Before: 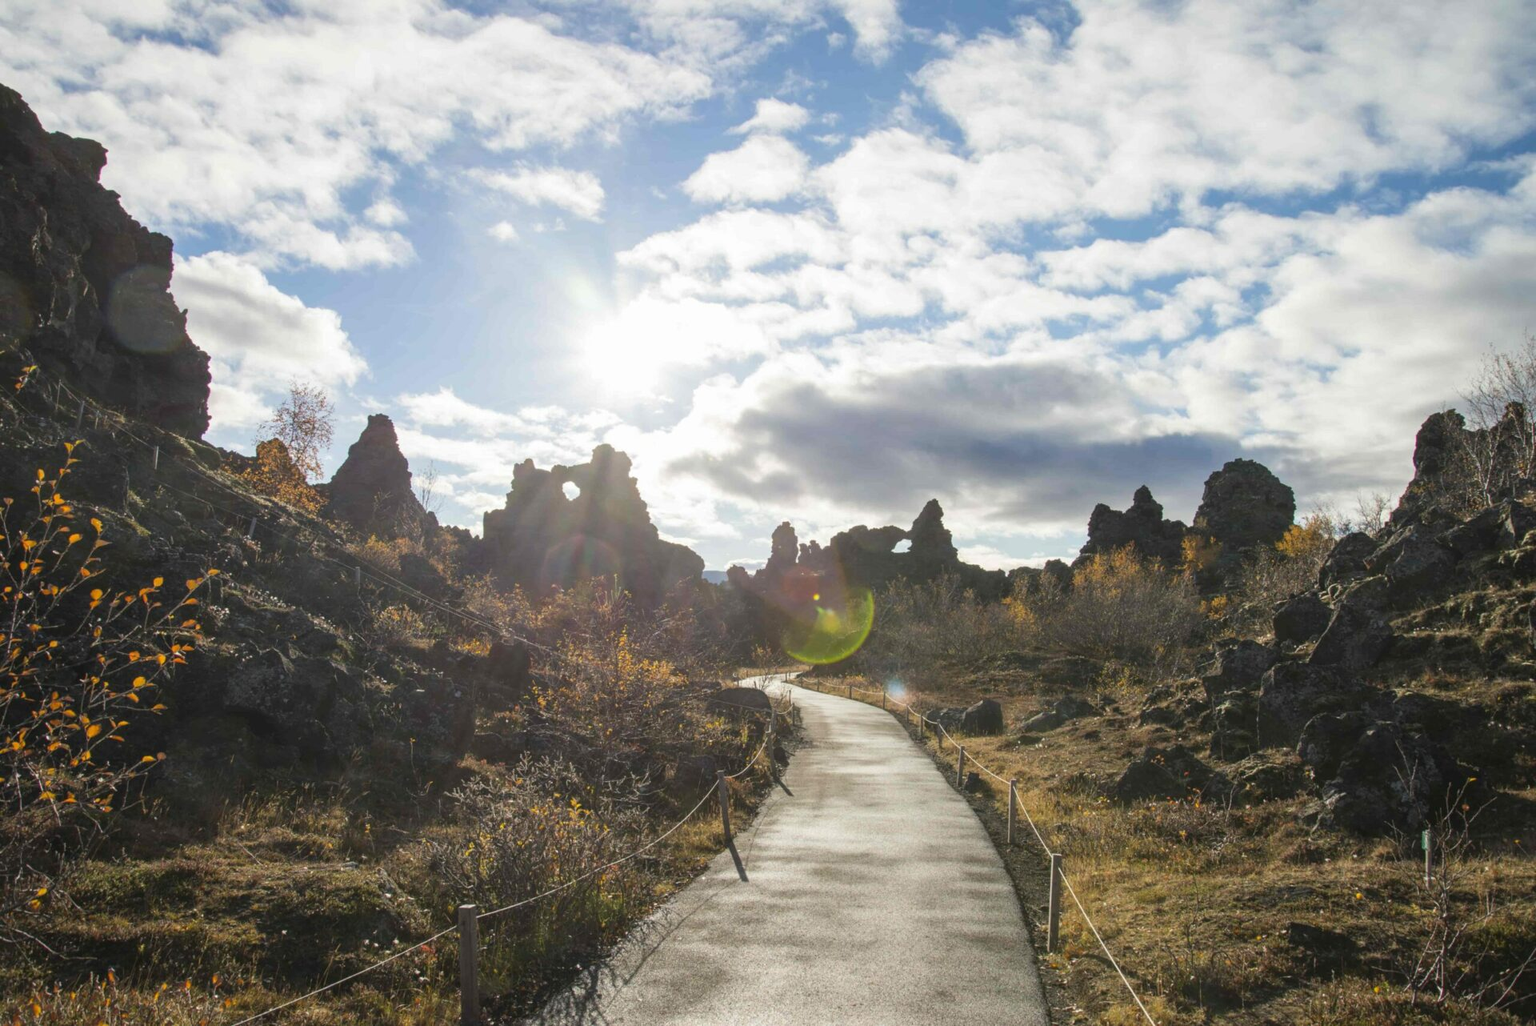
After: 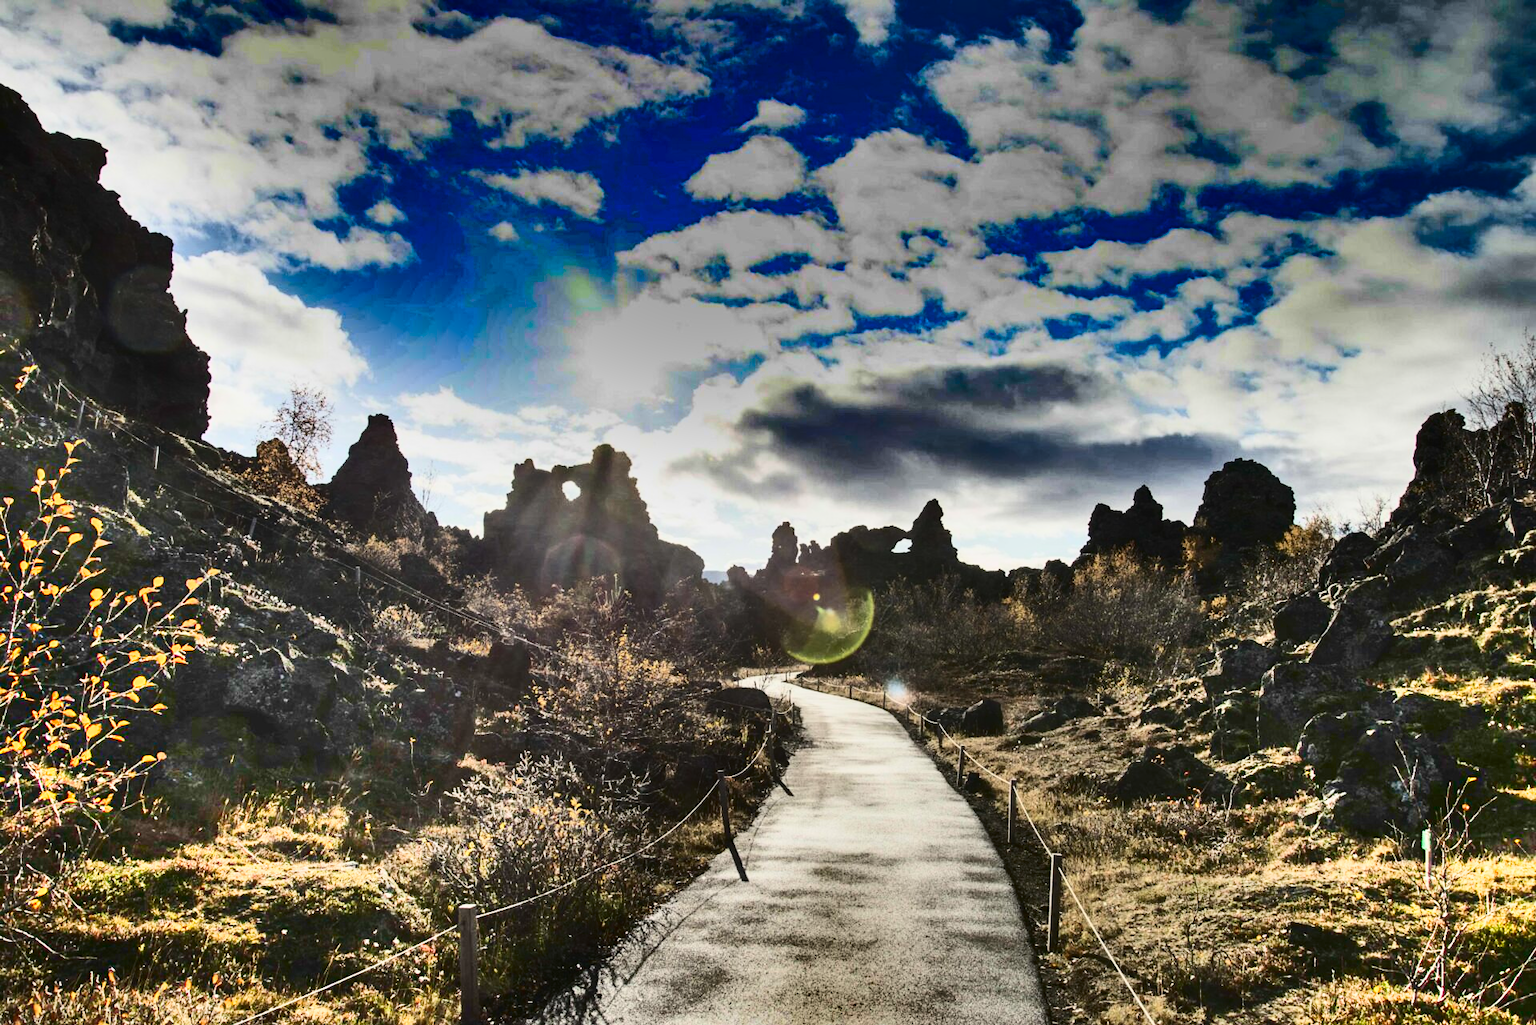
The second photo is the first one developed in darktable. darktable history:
contrast brightness saturation: contrast 0.5, saturation -0.1
shadows and highlights: radius 123.98, shadows 100, white point adjustment -3, highlights -100, highlights color adjustment 89.84%, soften with gaussian
